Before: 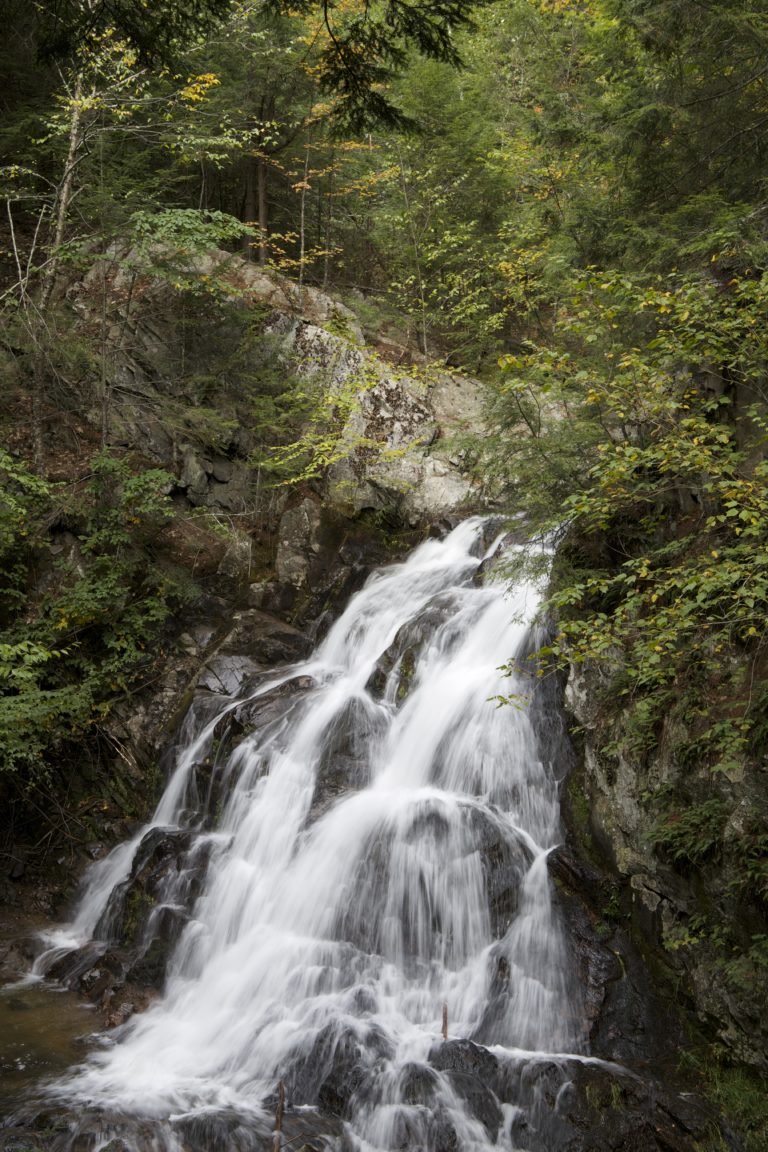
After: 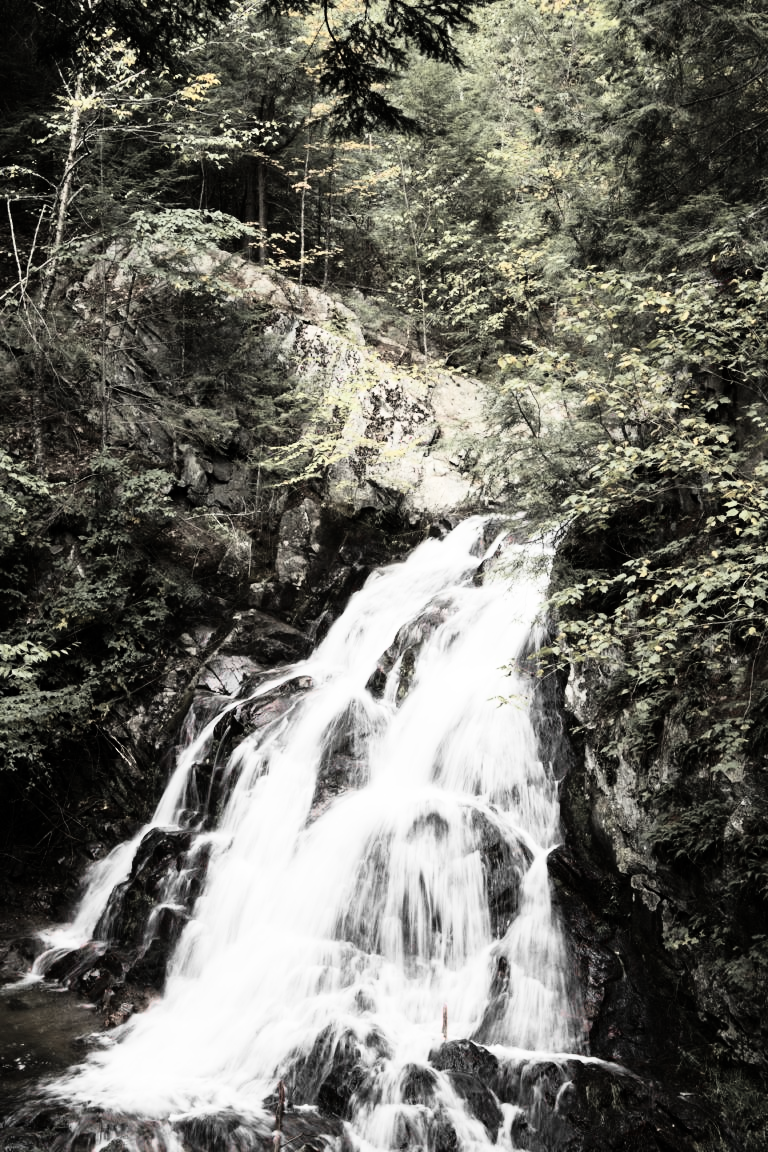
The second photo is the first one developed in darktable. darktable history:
rgb curve: curves: ch0 [(0, 0) (0.21, 0.15) (0.24, 0.21) (0.5, 0.75) (0.75, 0.96) (0.89, 0.99) (1, 1)]; ch1 [(0, 0.02) (0.21, 0.13) (0.25, 0.2) (0.5, 0.67) (0.75, 0.9) (0.89, 0.97) (1, 1)]; ch2 [(0, 0.02) (0.21, 0.13) (0.25, 0.2) (0.5, 0.67) (0.75, 0.9) (0.89, 0.97) (1, 1)], compensate middle gray true
color zones: curves: ch1 [(0, 0.831) (0.08, 0.771) (0.157, 0.268) (0.241, 0.207) (0.562, -0.005) (0.714, -0.013) (0.876, 0.01) (1, 0.831)]
